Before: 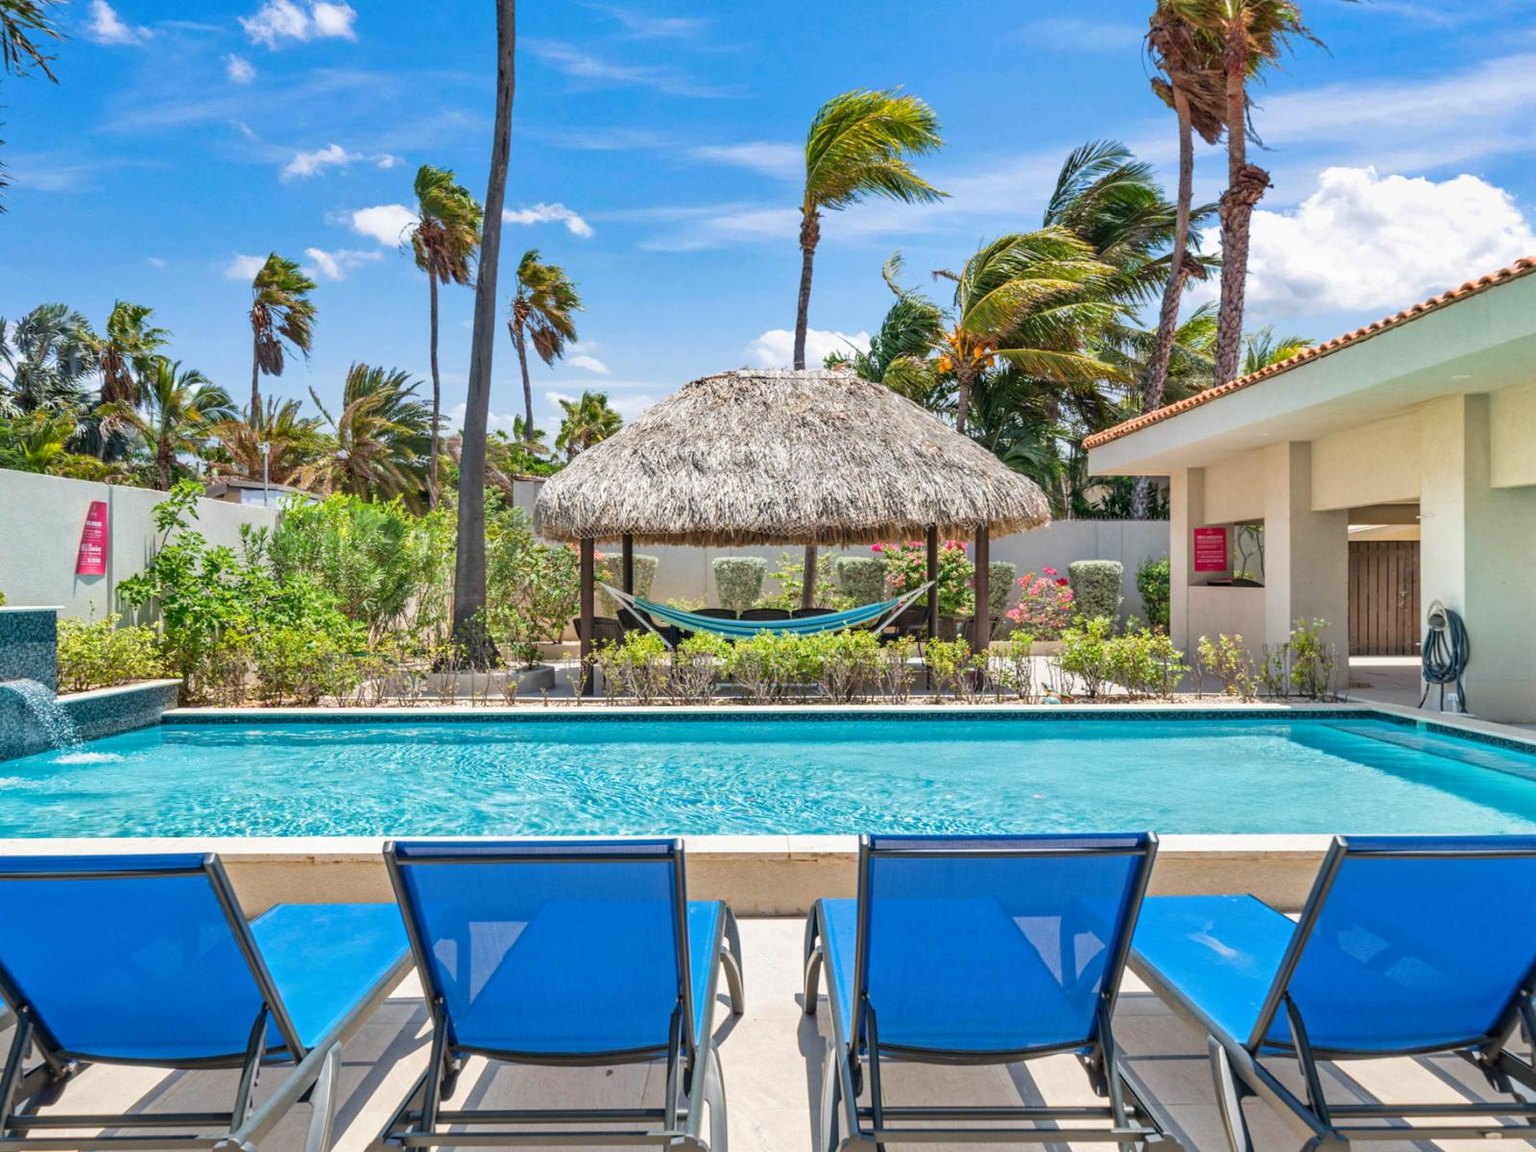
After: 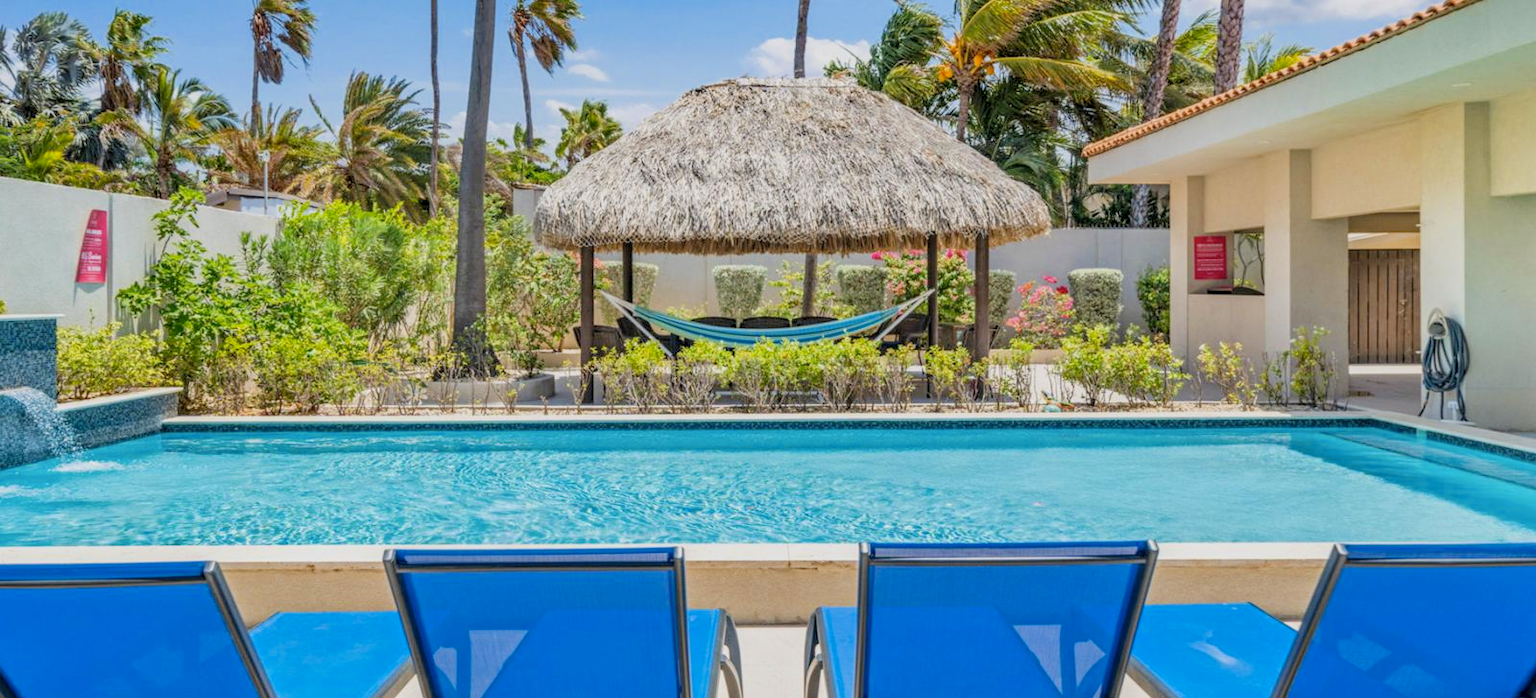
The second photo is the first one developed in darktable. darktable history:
crop and rotate: top 25.357%, bottom 13.942%
contrast brightness saturation: contrast 0.07, brightness 0.08, saturation 0.18
local contrast: on, module defaults
color contrast: green-magenta contrast 0.81
filmic rgb: middle gray luminance 18.42%, black relative exposure -10.5 EV, white relative exposure 3.4 EV, threshold 6 EV, target black luminance 0%, hardness 6.03, latitude 99%, contrast 0.847, shadows ↔ highlights balance 0.505%, add noise in highlights 0, preserve chrominance max RGB, color science v3 (2019), use custom middle-gray values true, iterations of high-quality reconstruction 0, contrast in highlights soft, enable highlight reconstruction true
